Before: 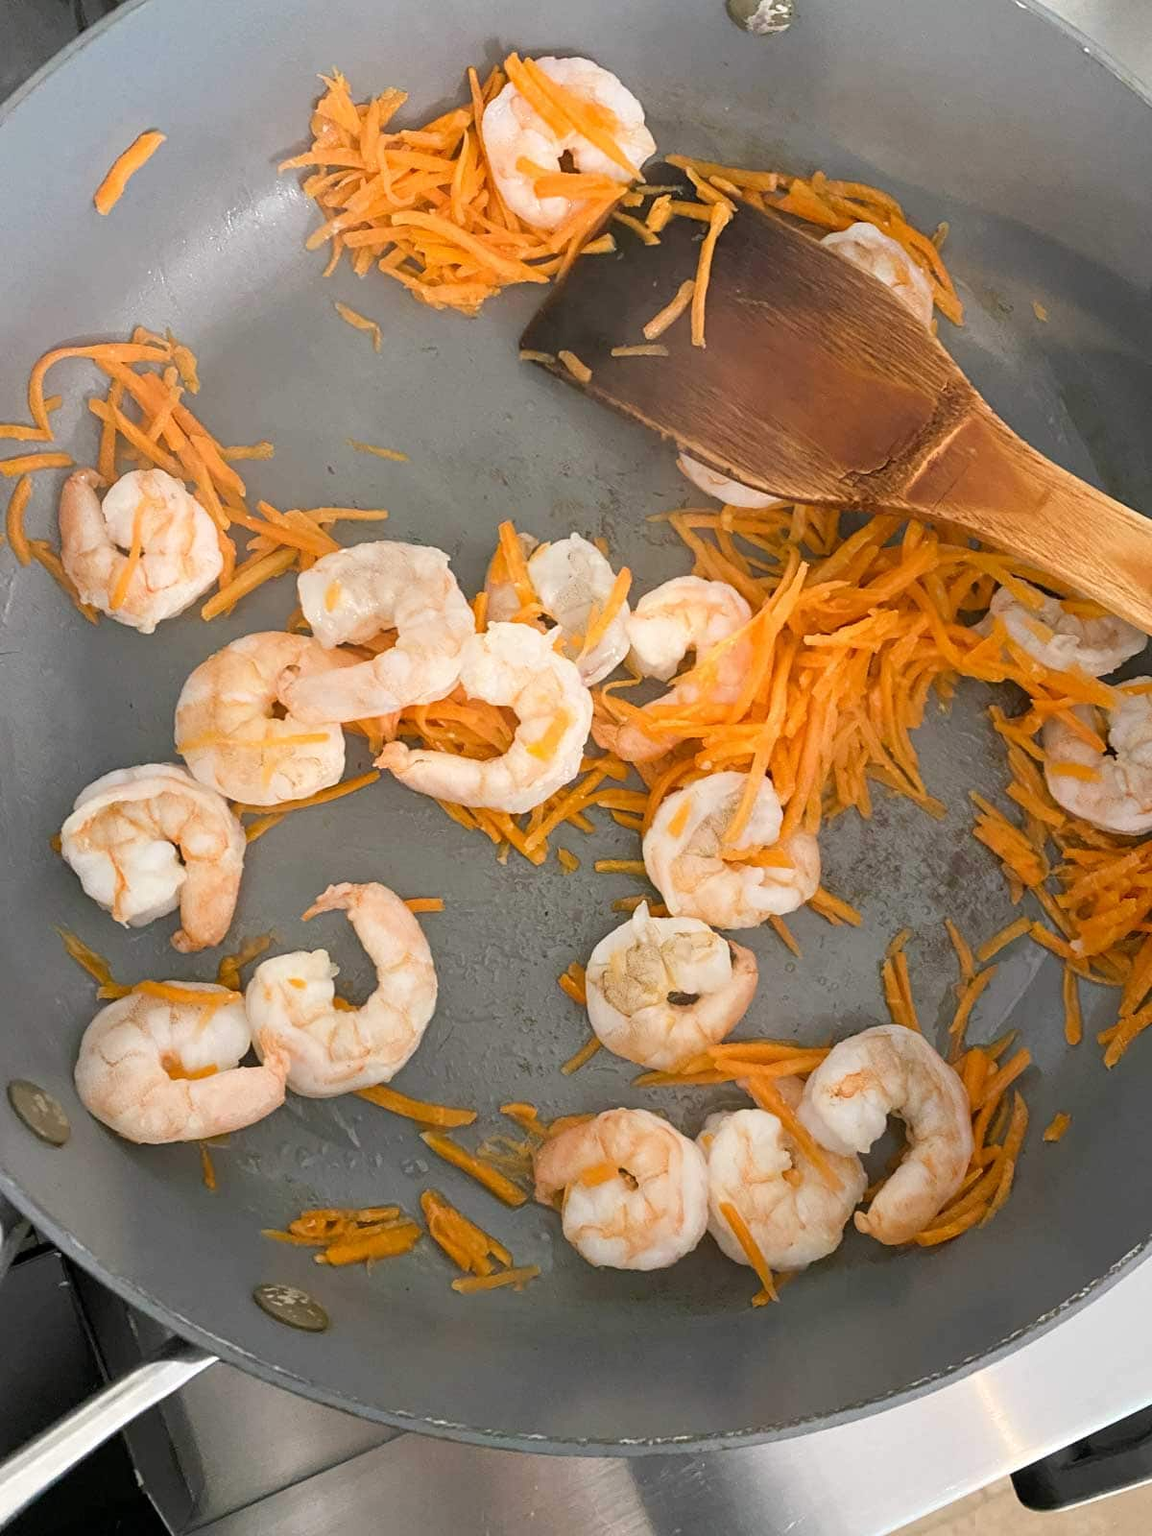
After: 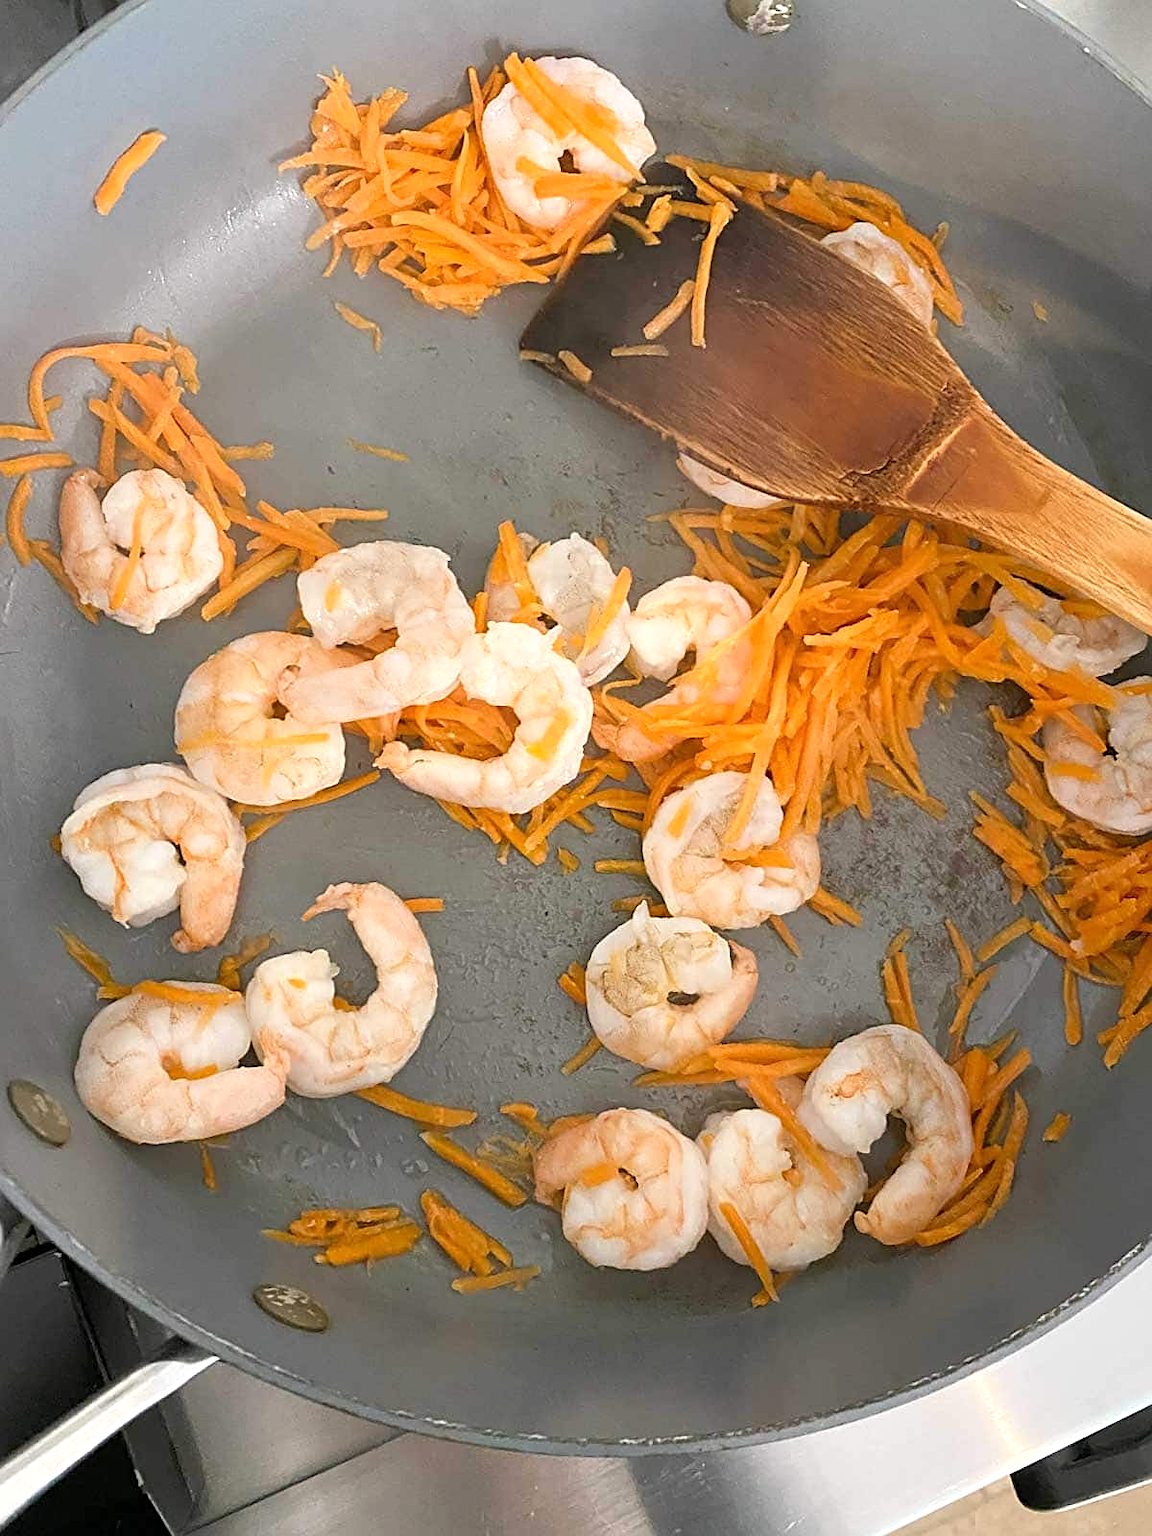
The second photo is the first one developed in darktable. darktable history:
exposure: exposure 0.2 EV, compensate highlight preservation false
sharpen: on, module defaults
